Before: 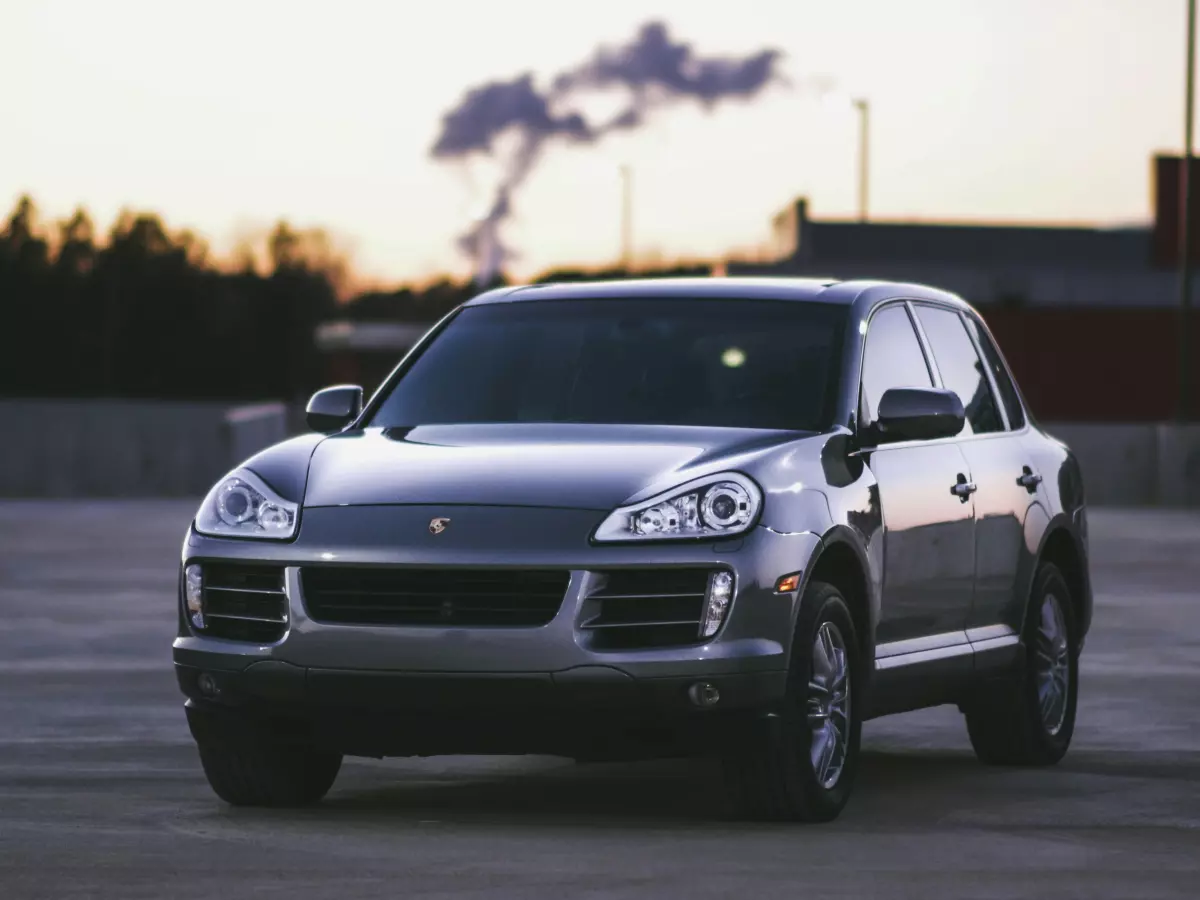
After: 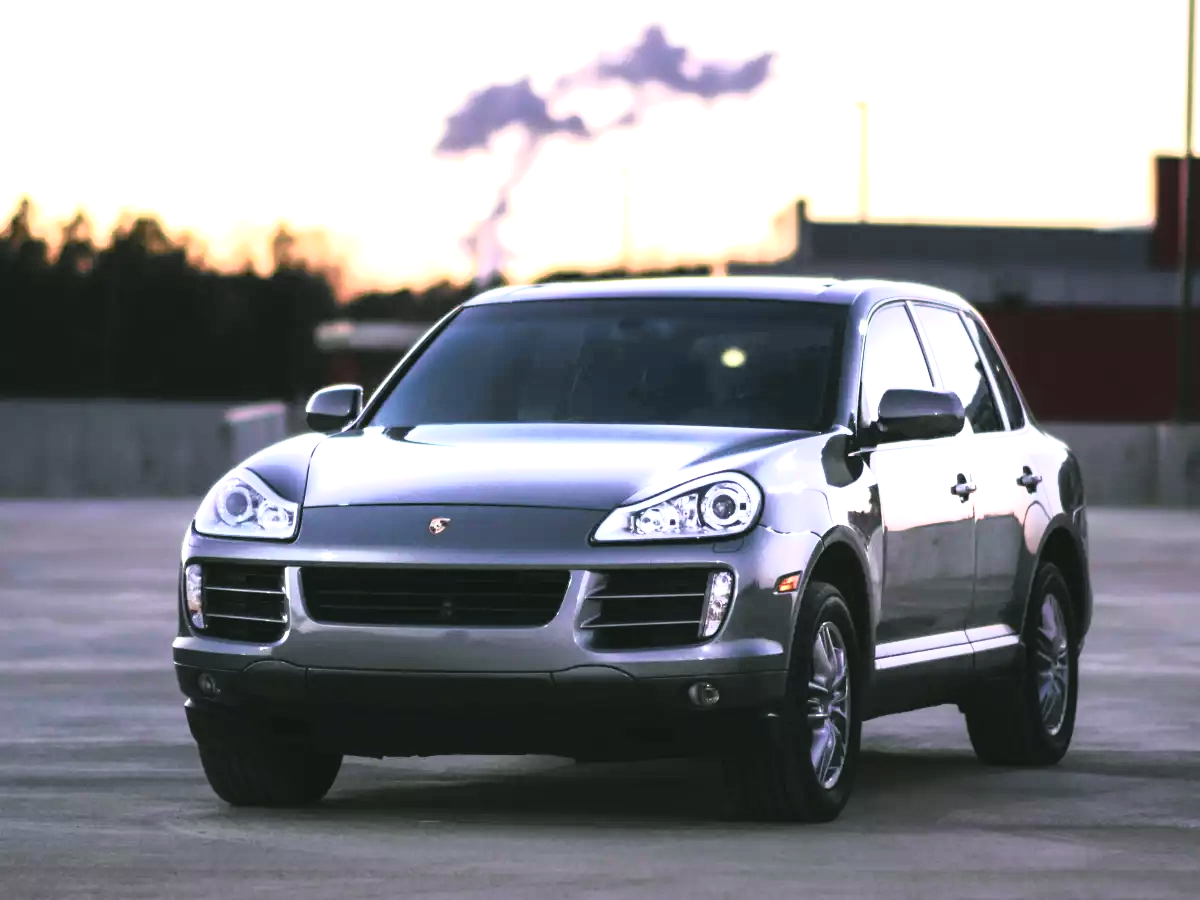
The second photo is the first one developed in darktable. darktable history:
tone curve: curves: ch0 [(0, 0) (0.105, 0.068) (0.195, 0.162) (0.283, 0.283) (0.384, 0.404) (0.485, 0.531) (0.638, 0.681) (0.795, 0.879) (1, 0.977)]; ch1 [(0, 0) (0.161, 0.092) (0.35, 0.33) (0.379, 0.401) (0.456, 0.469) (0.504, 0.5) (0.512, 0.514) (0.58, 0.597) (0.635, 0.646) (1, 1)]; ch2 [(0, 0) (0.371, 0.362) (0.437, 0.437) (0.5, 0.5) (0.53, 0.523) (0.56, 0.58) (0.622, 0.606) (1, 1)], color space Lab, independent channels, preserve colors none
tone equalizer: -8 EV -0.389 EV, -7 EV -0.398 EV, -6 EV -0.333 EV, -5 EV -0.19 EV, -3 EV 0.222 EV, -2 EV 0.357 EV, -1 EV 0.376 EV, +0 EV 0.443 EV
exposure: exposure 0.671 EV, compensate exposure bias true, compensate highlight preservation false
